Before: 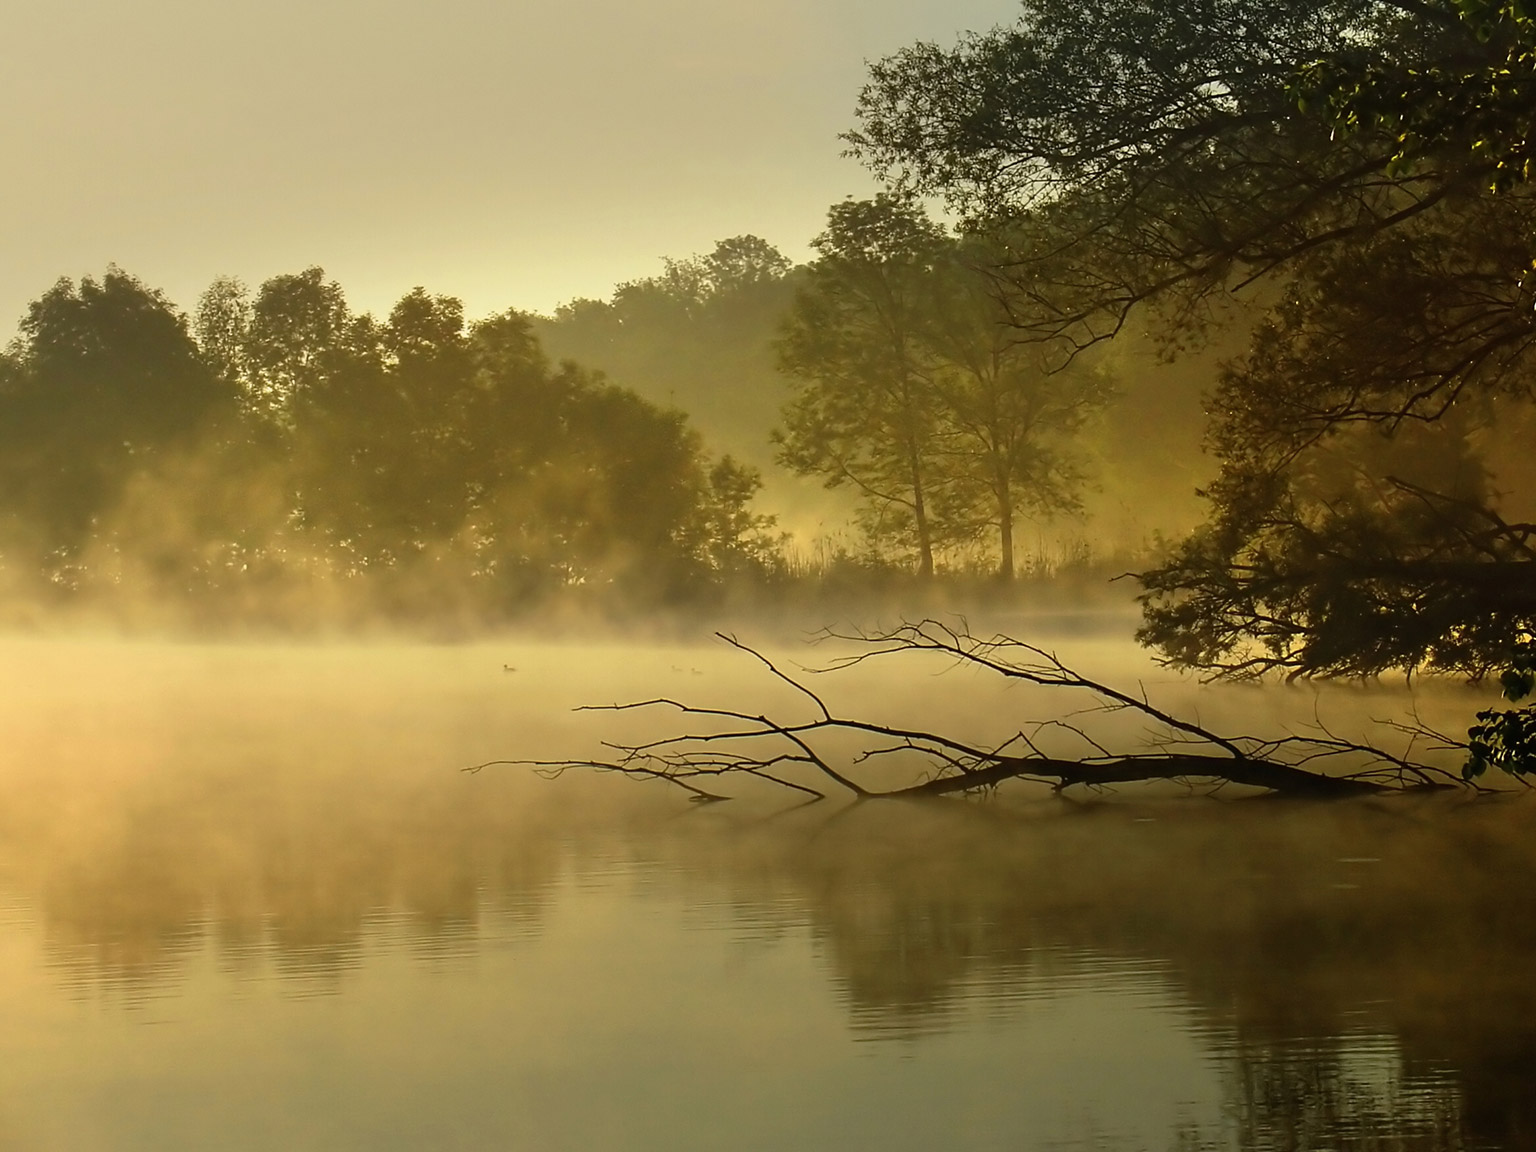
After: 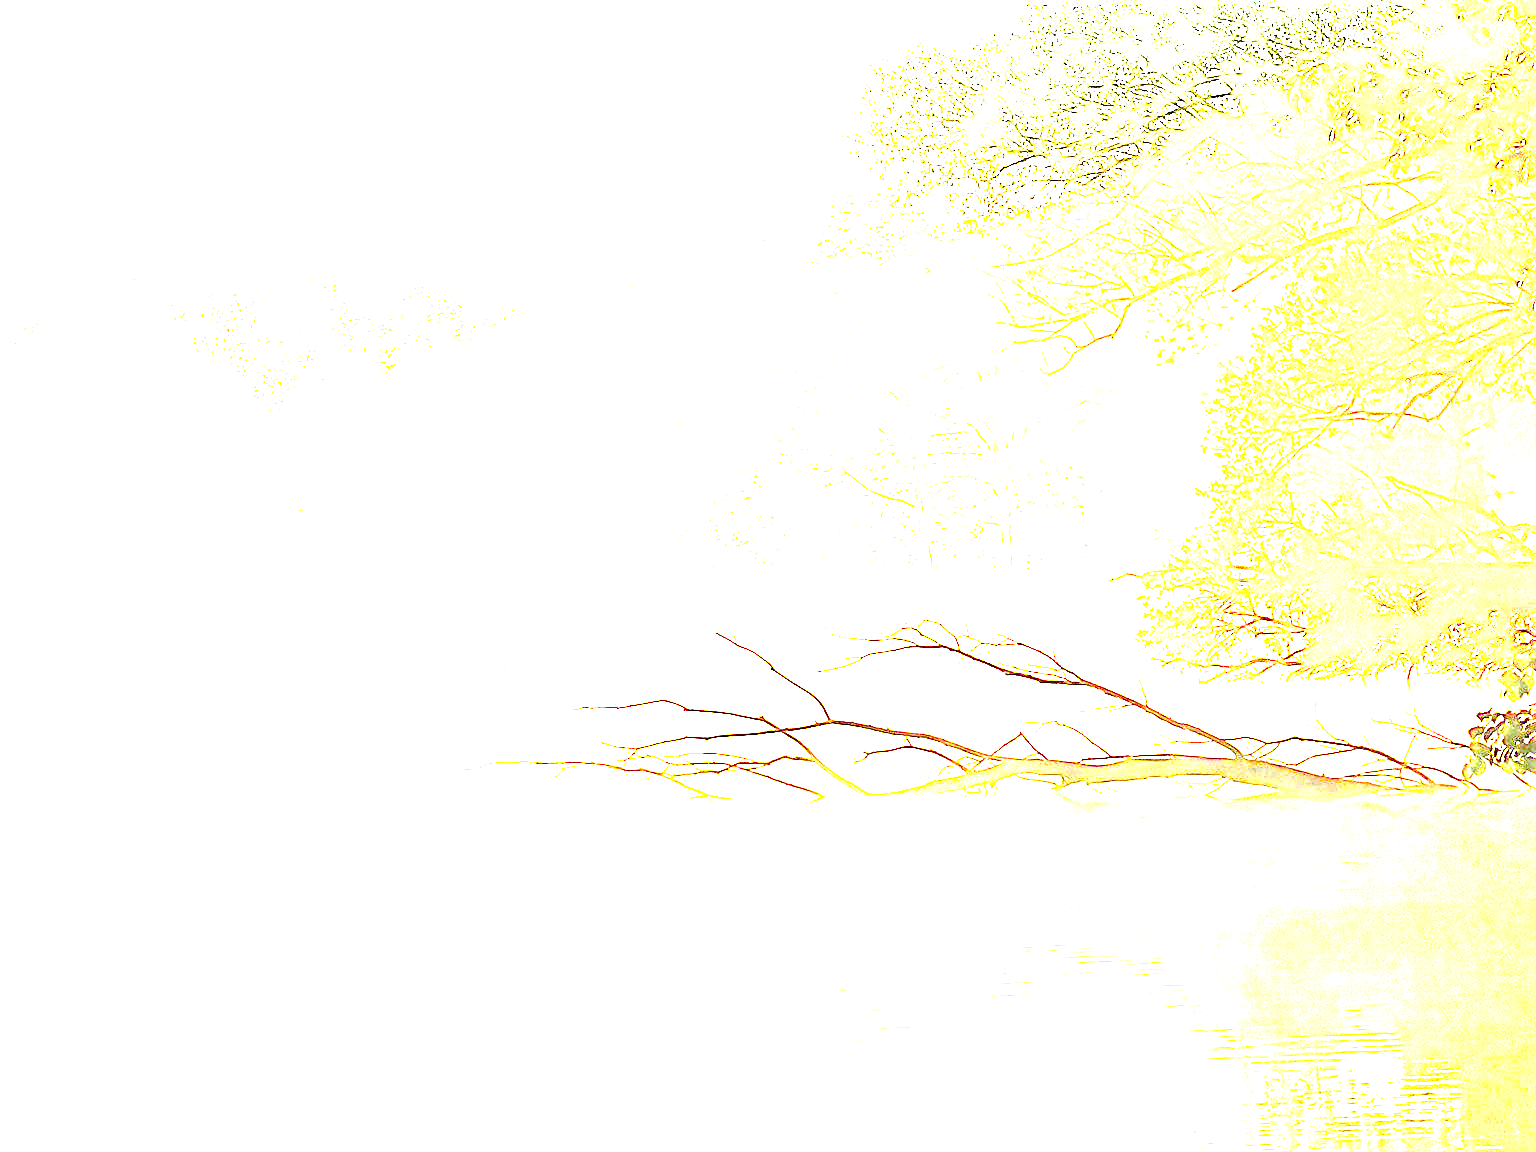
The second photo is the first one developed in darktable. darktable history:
exposure: exposure 7.907 EV, compensate highlight preservation false
sharpen: on, module defaults
